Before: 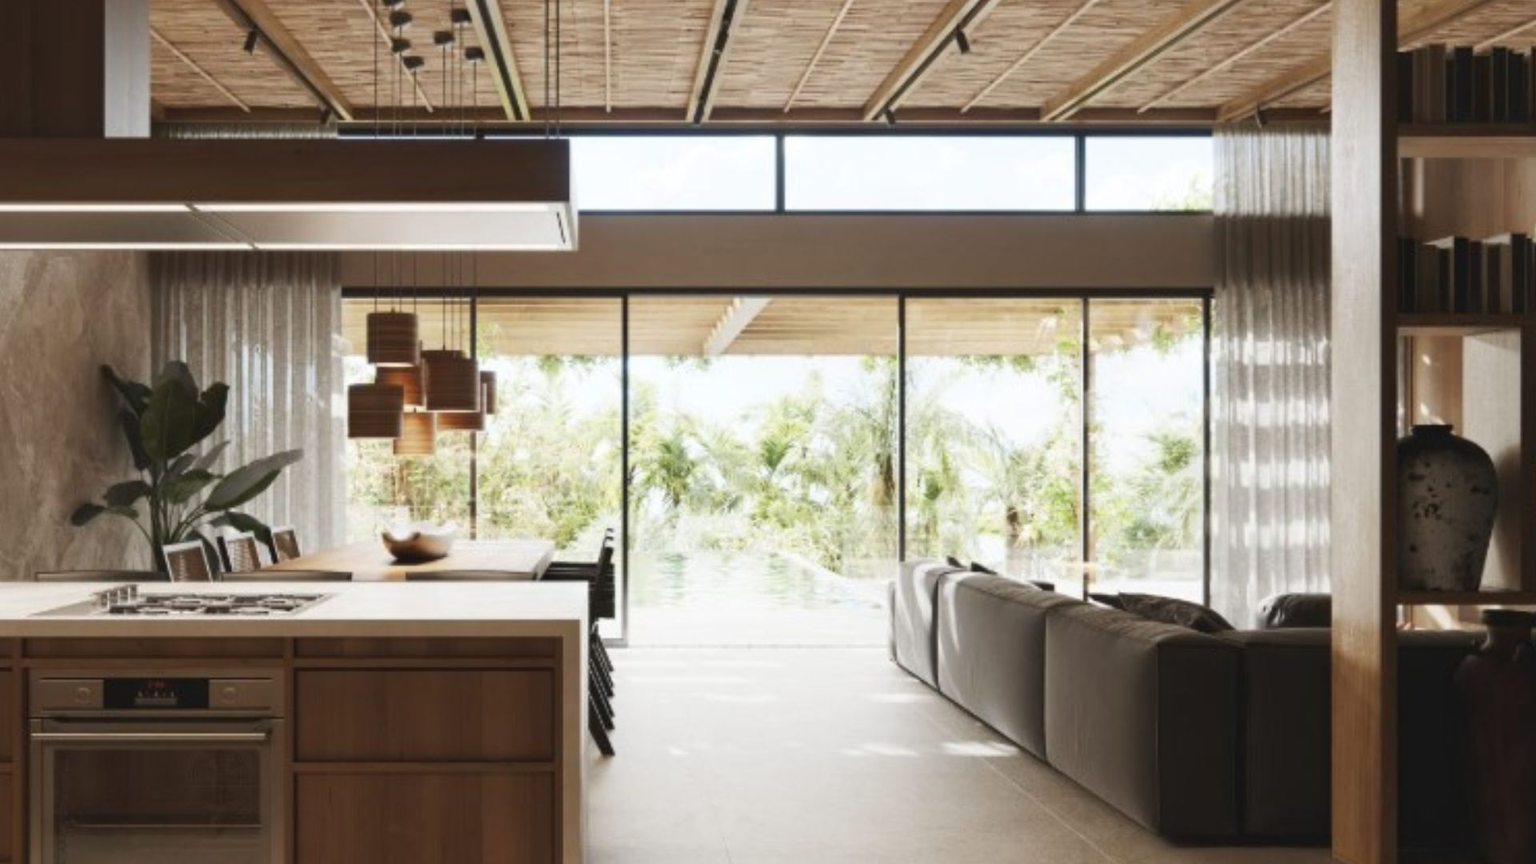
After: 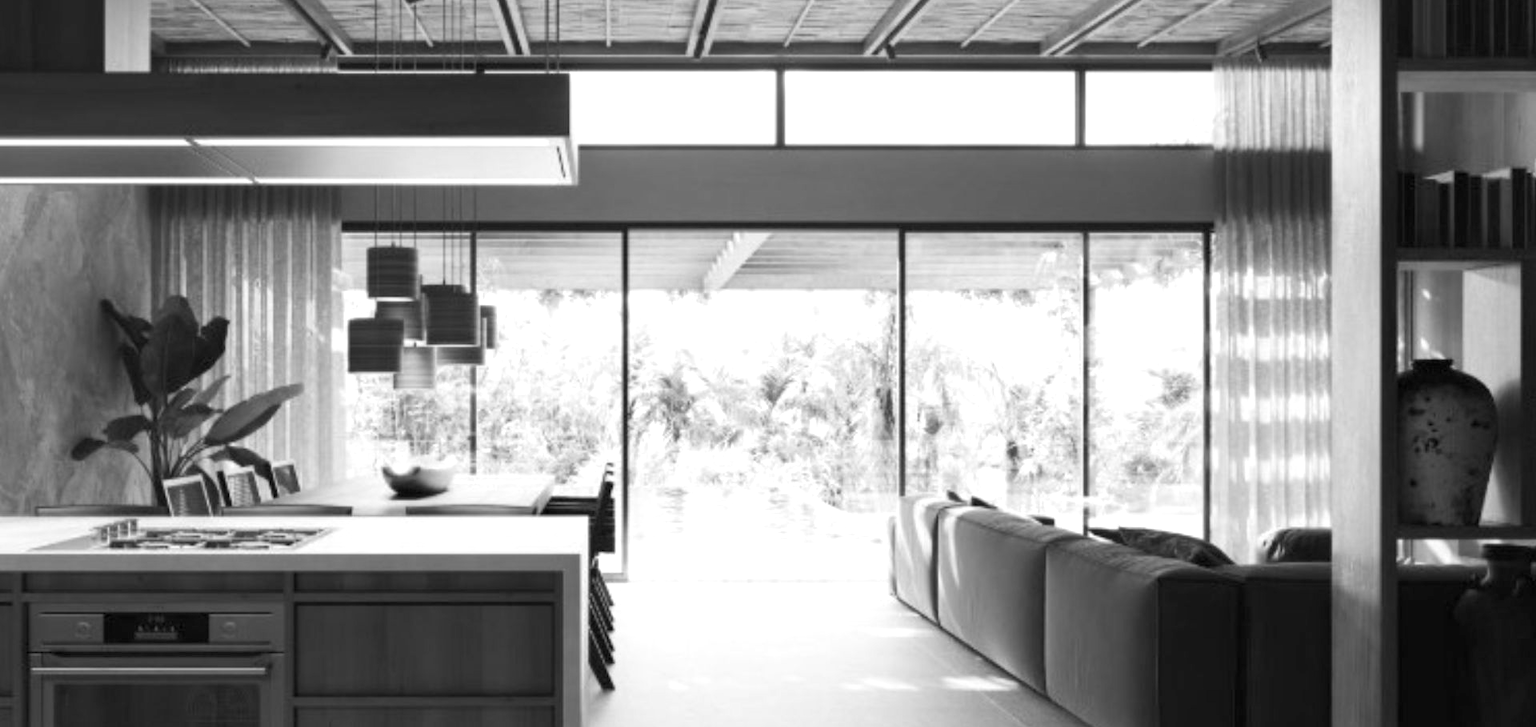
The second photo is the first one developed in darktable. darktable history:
crop: top 7.625%, bottom 8.027%
monochrome: on, module defaults
exposure: black level correction 0.005, exposure 0.286 EV, compensate highlight preservation false
